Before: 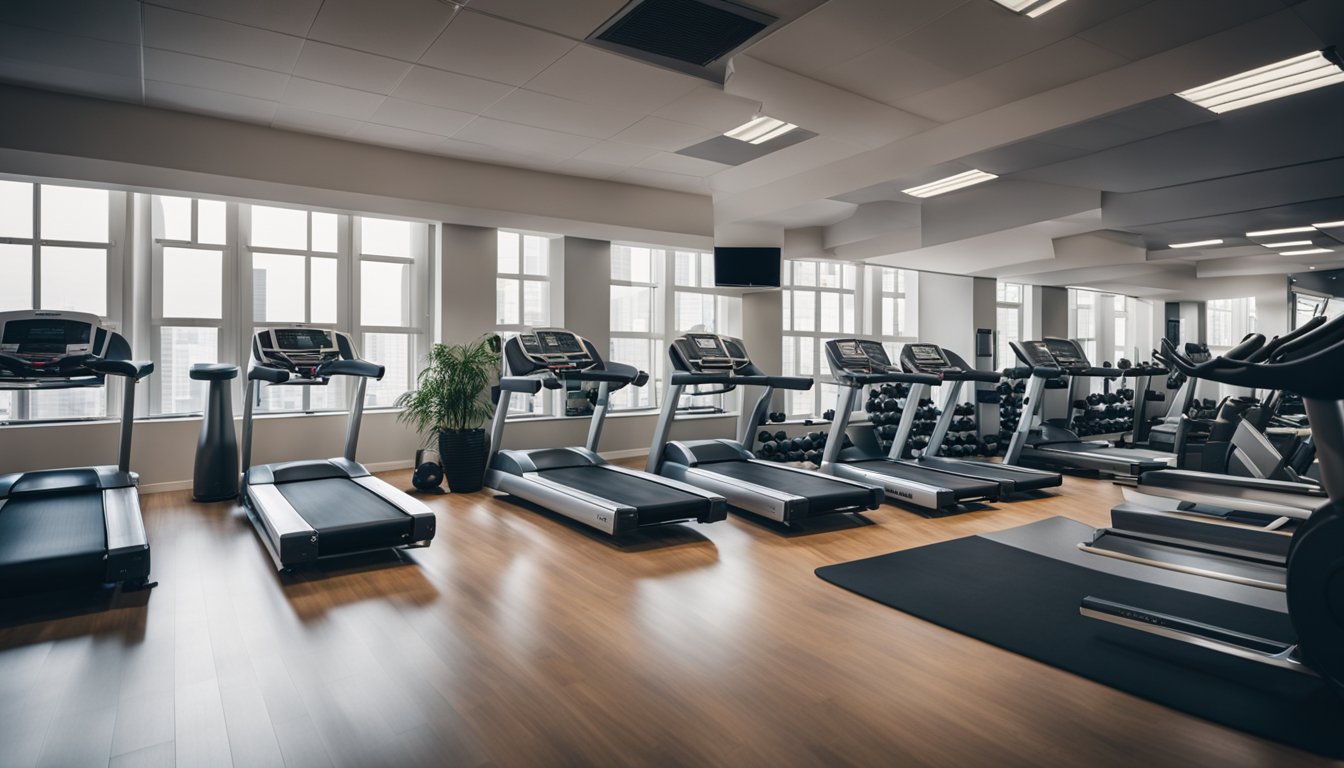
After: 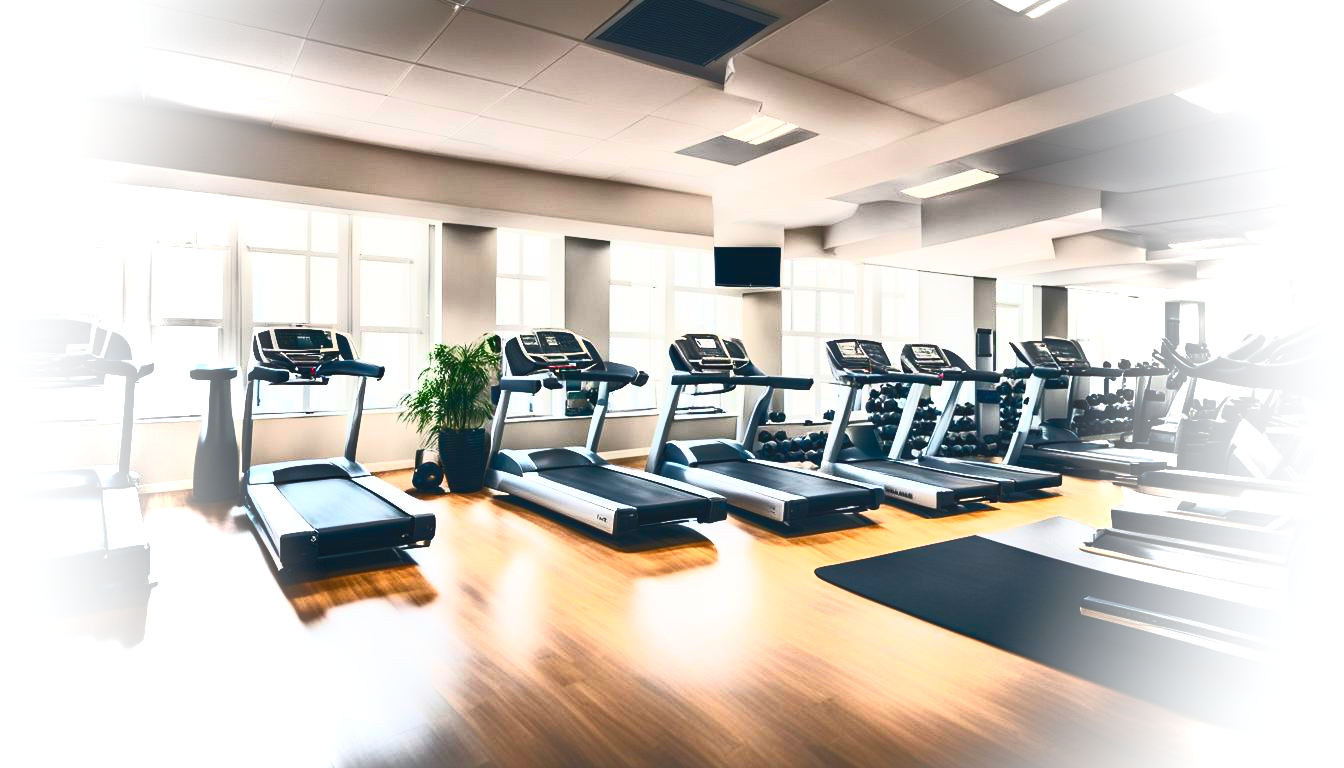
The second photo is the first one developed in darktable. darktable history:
contrast brightness saturation: contrast 0.988, brightness 0.998, saturation 0.998
shadows and highlights: low approximation 0.01, soften with gaussian
vignetting: fall-off start 63.71%, brightness 0.989, saturation -0.492, width/height ratio 0.887, dithering 8-bit output
